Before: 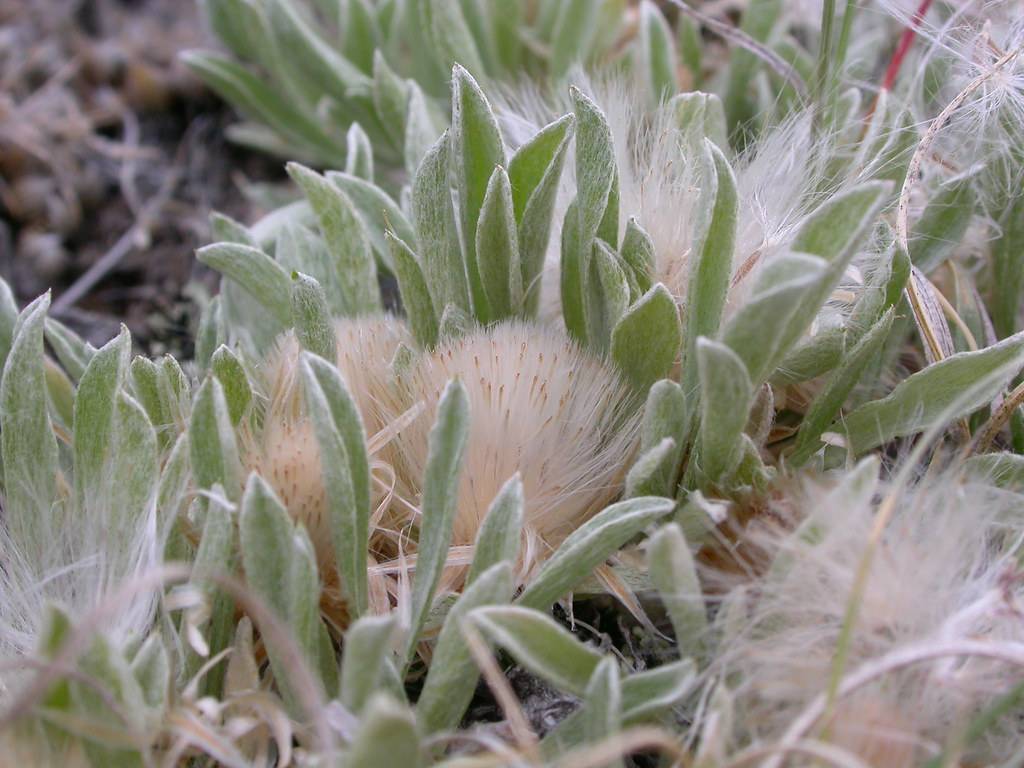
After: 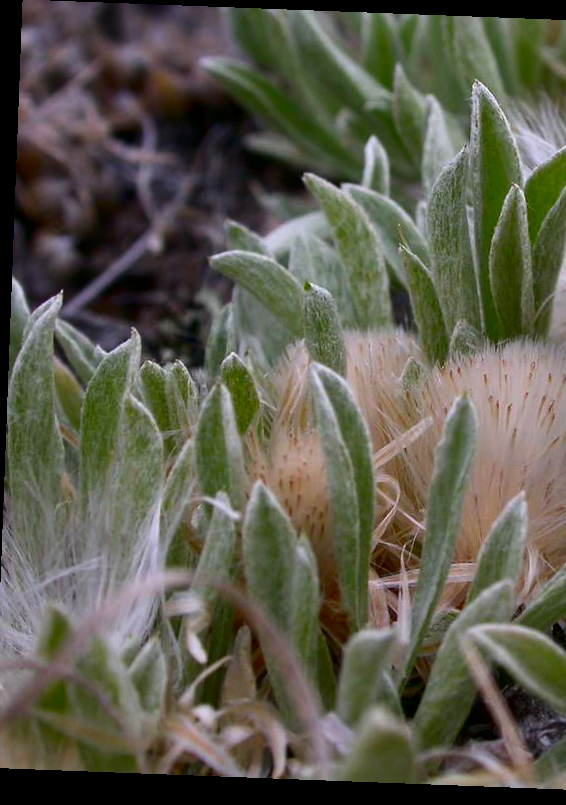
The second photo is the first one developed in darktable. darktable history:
crop: left 0.587%, right 45.588%, bottom 0.086%
contrast brightness saturation: contrast 0.13, brightness -0.24, saturation 0.14
rotate and perspective: rotation 2.17°, automatic cropping off
color balance rgb: perceptual saturation grading › global saturation 10%, global vibrance 10%
